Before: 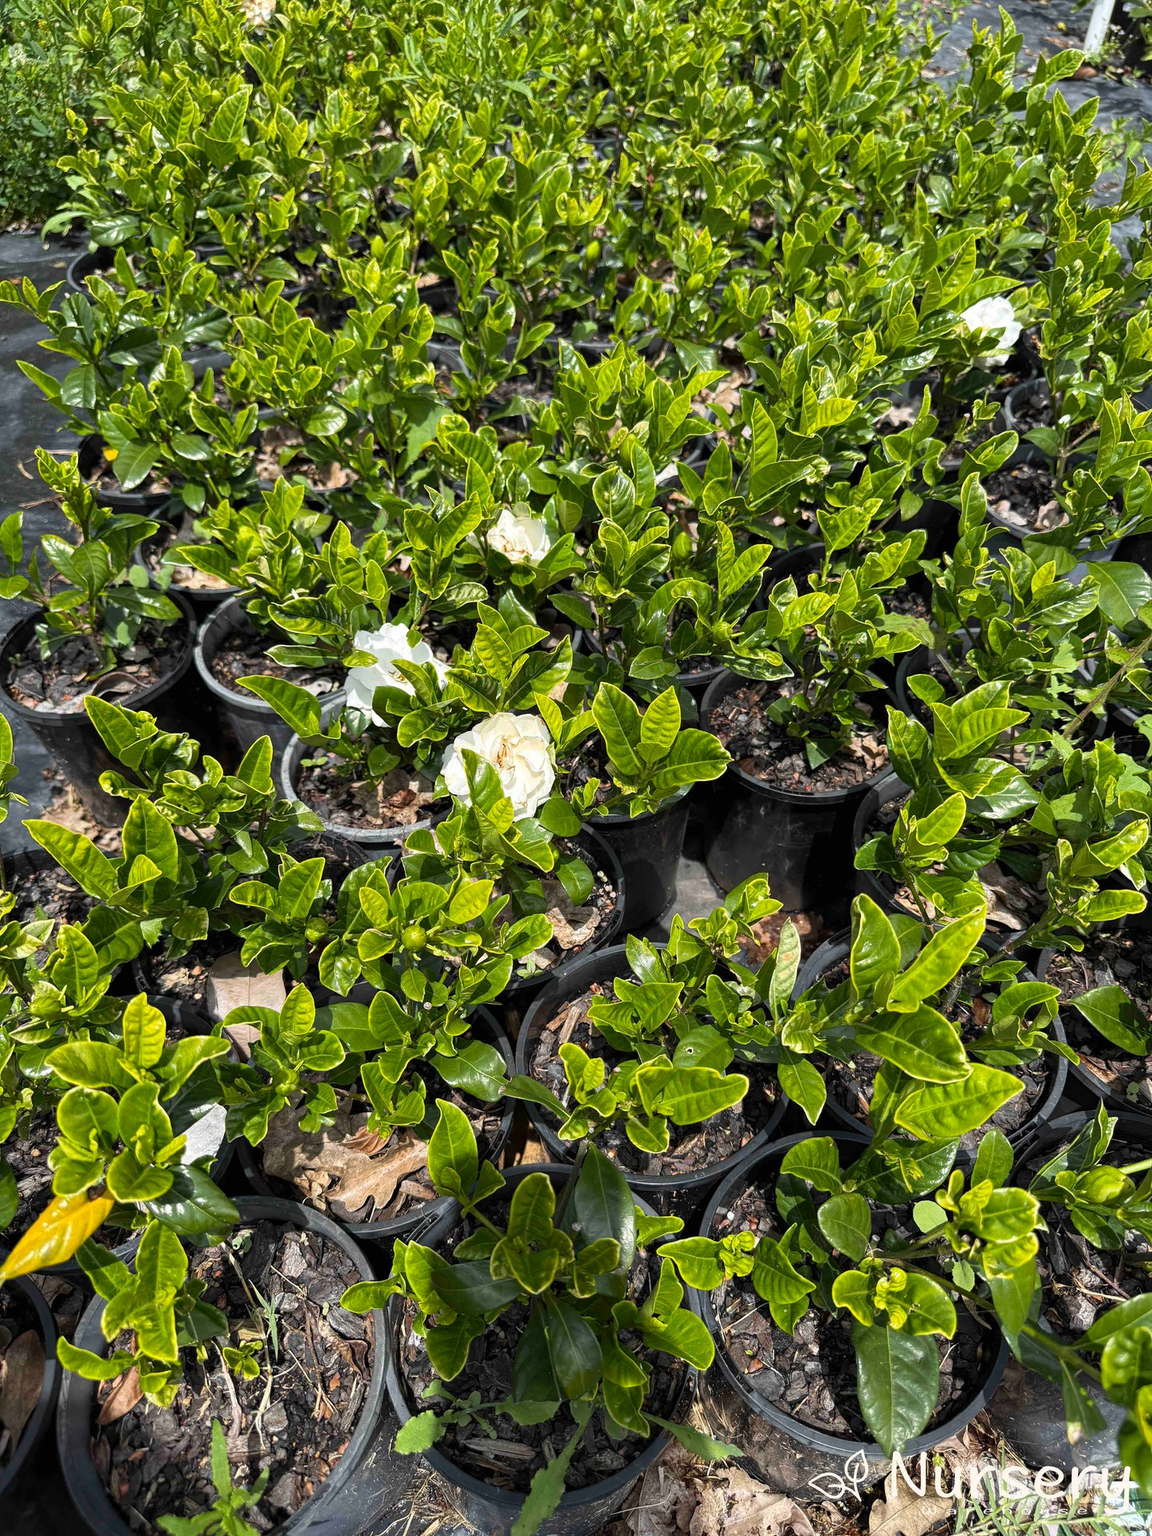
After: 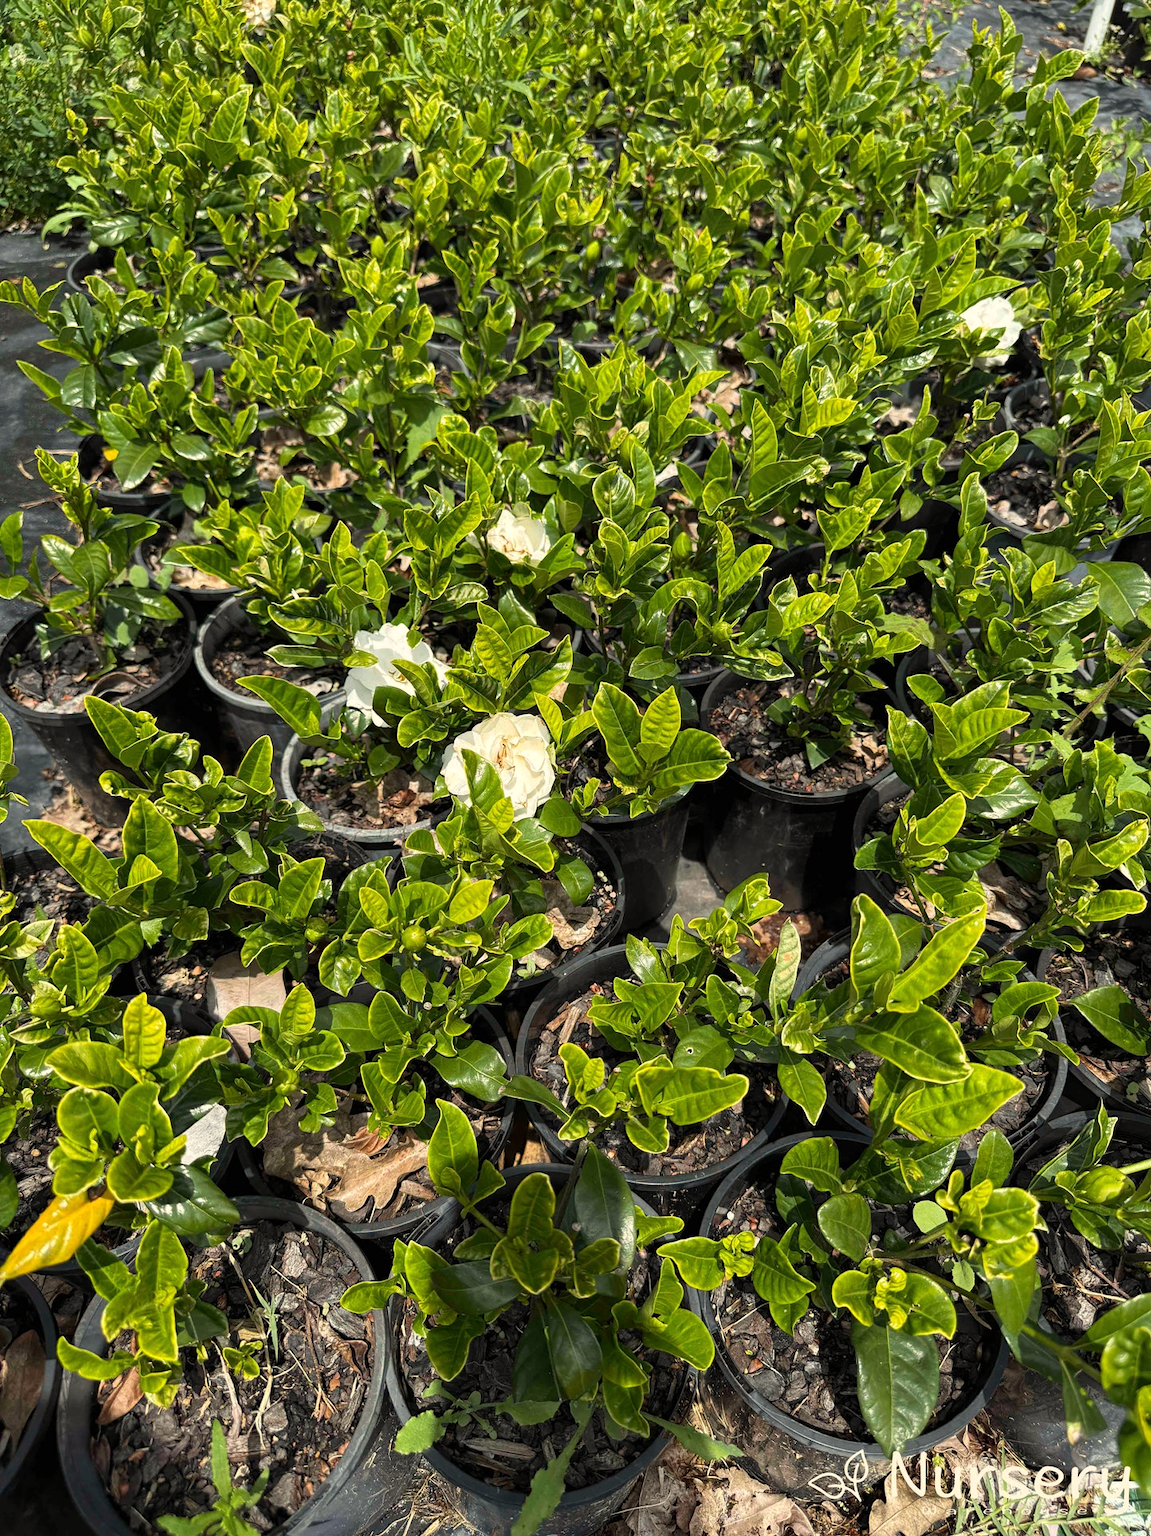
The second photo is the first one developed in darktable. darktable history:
levels: mode automatic, gray 50.8%
white balance: red 1.029, blue 0.92
